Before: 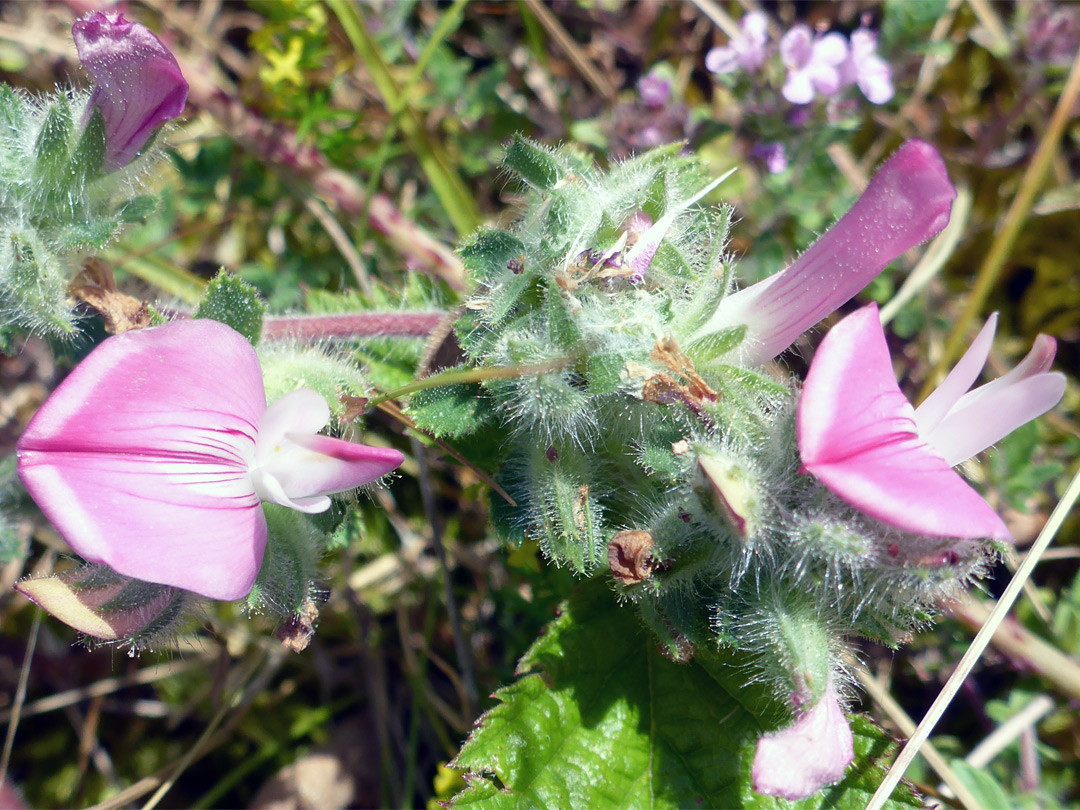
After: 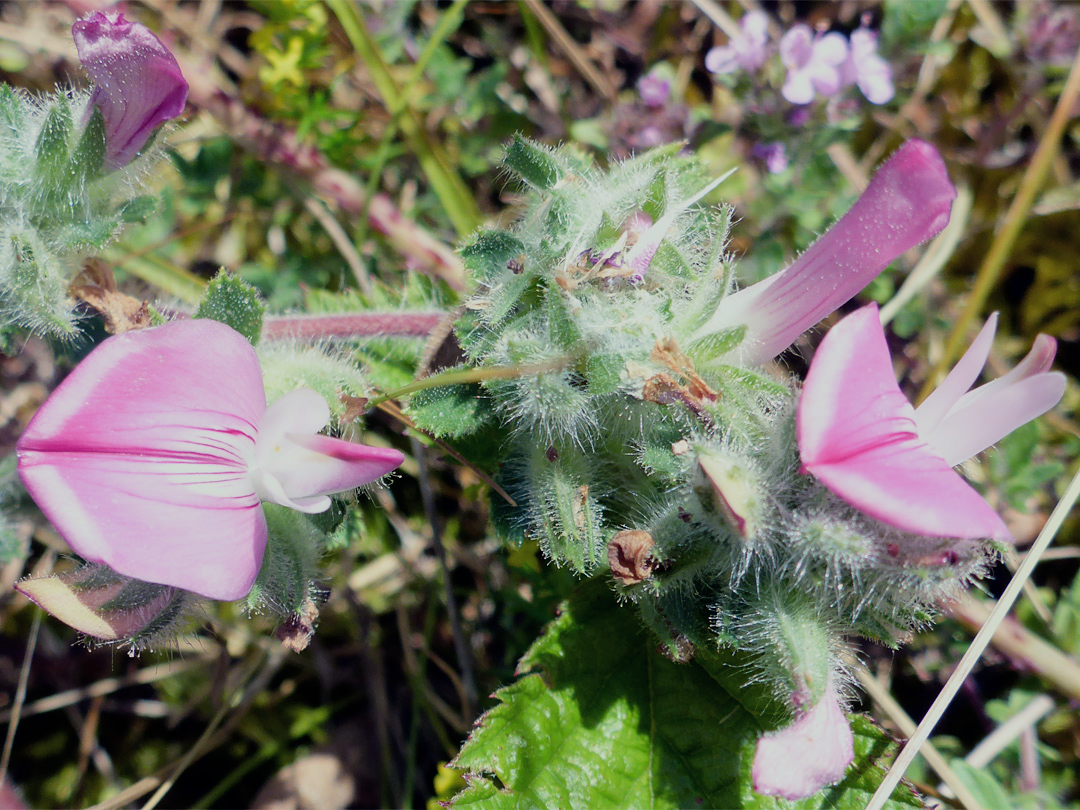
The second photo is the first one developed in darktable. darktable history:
filmic rgb: black relative exposure -7.79 EV, white relative exposure 4.26 EV, threshold 5.97 EV, hardness 3.88, enable highlight reconstruction true
